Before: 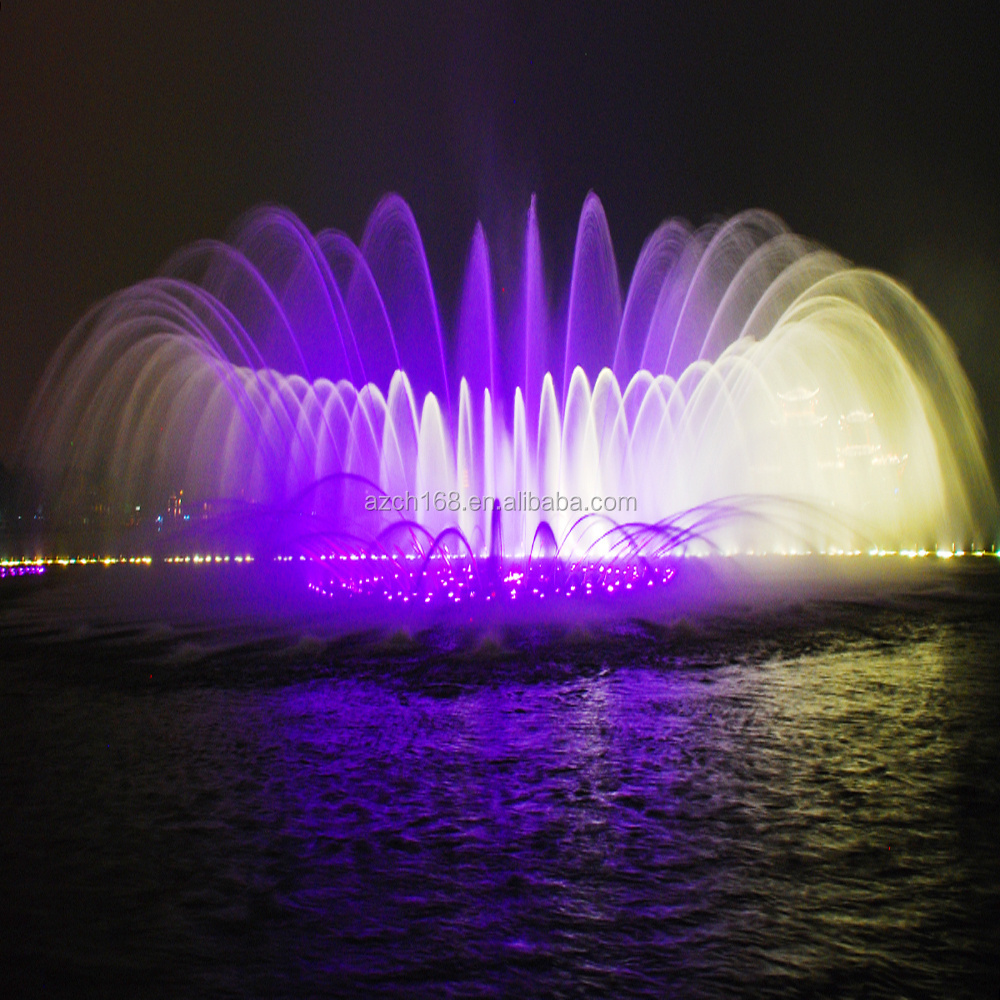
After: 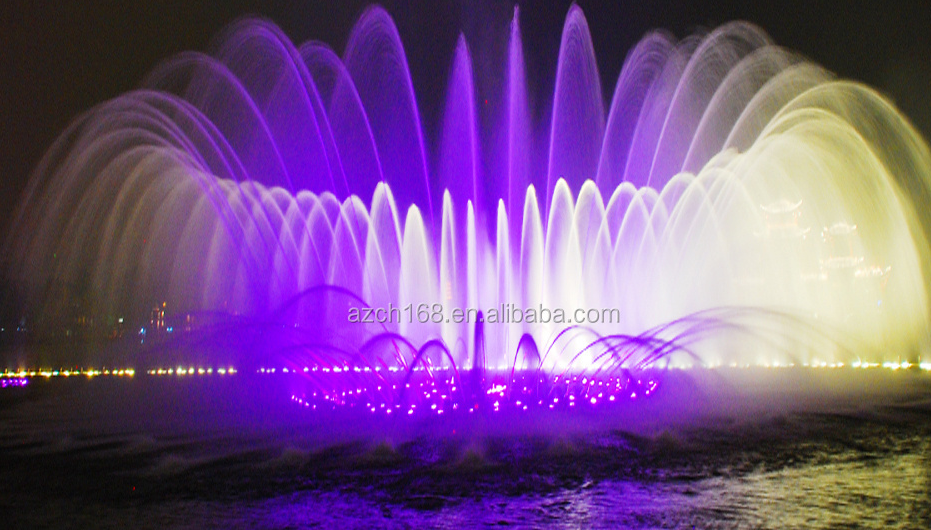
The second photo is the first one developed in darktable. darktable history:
crop: left 1.778%, top 18.841%, right 5.07%, bottom 28.096%
